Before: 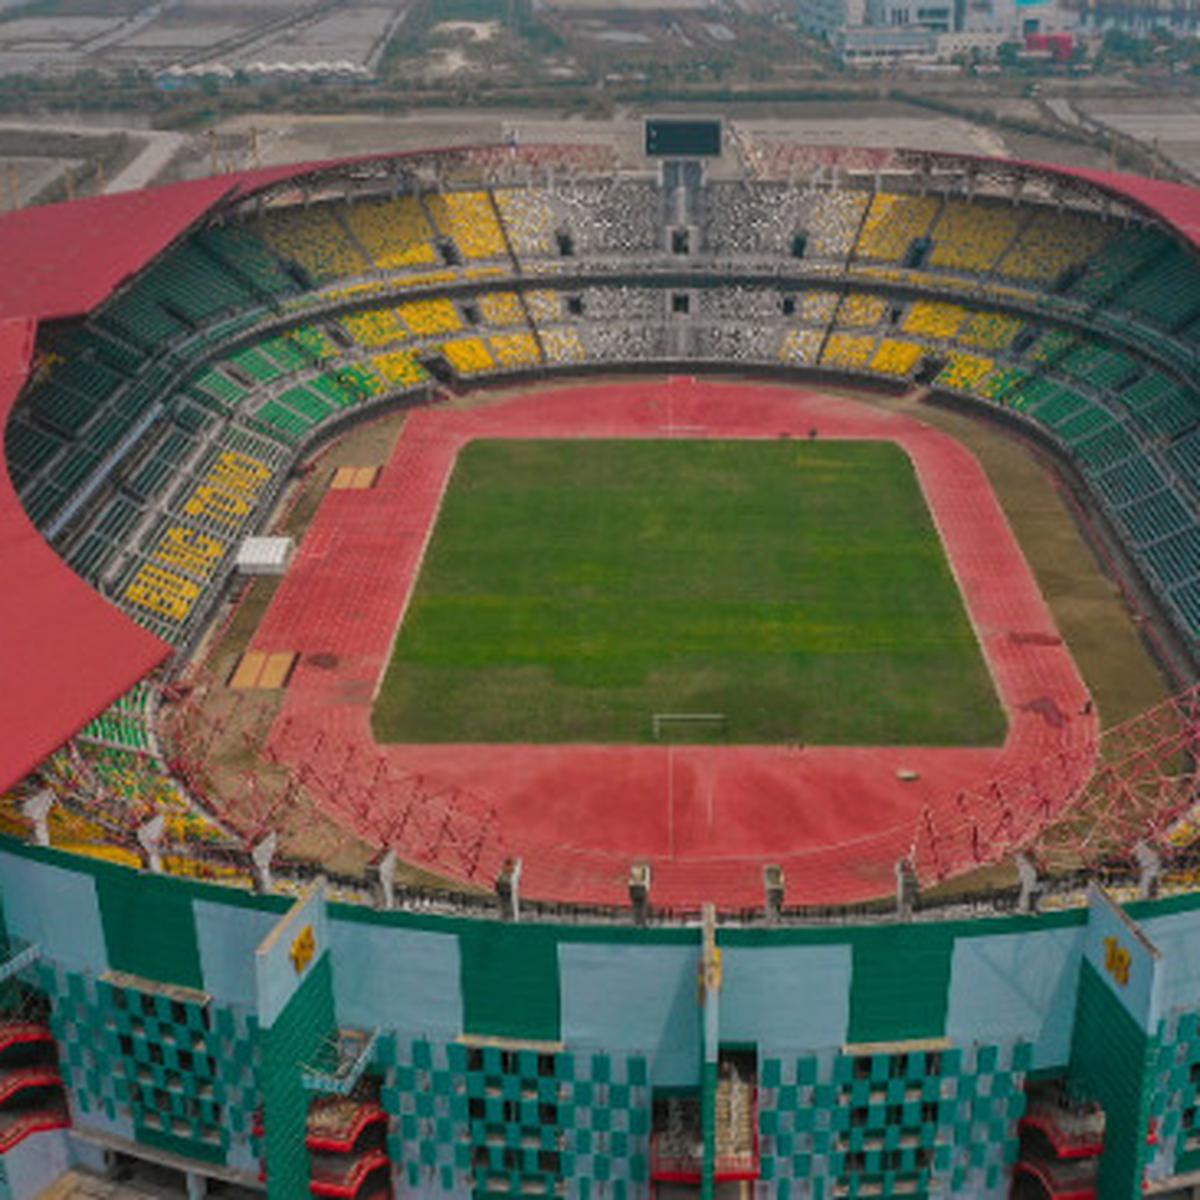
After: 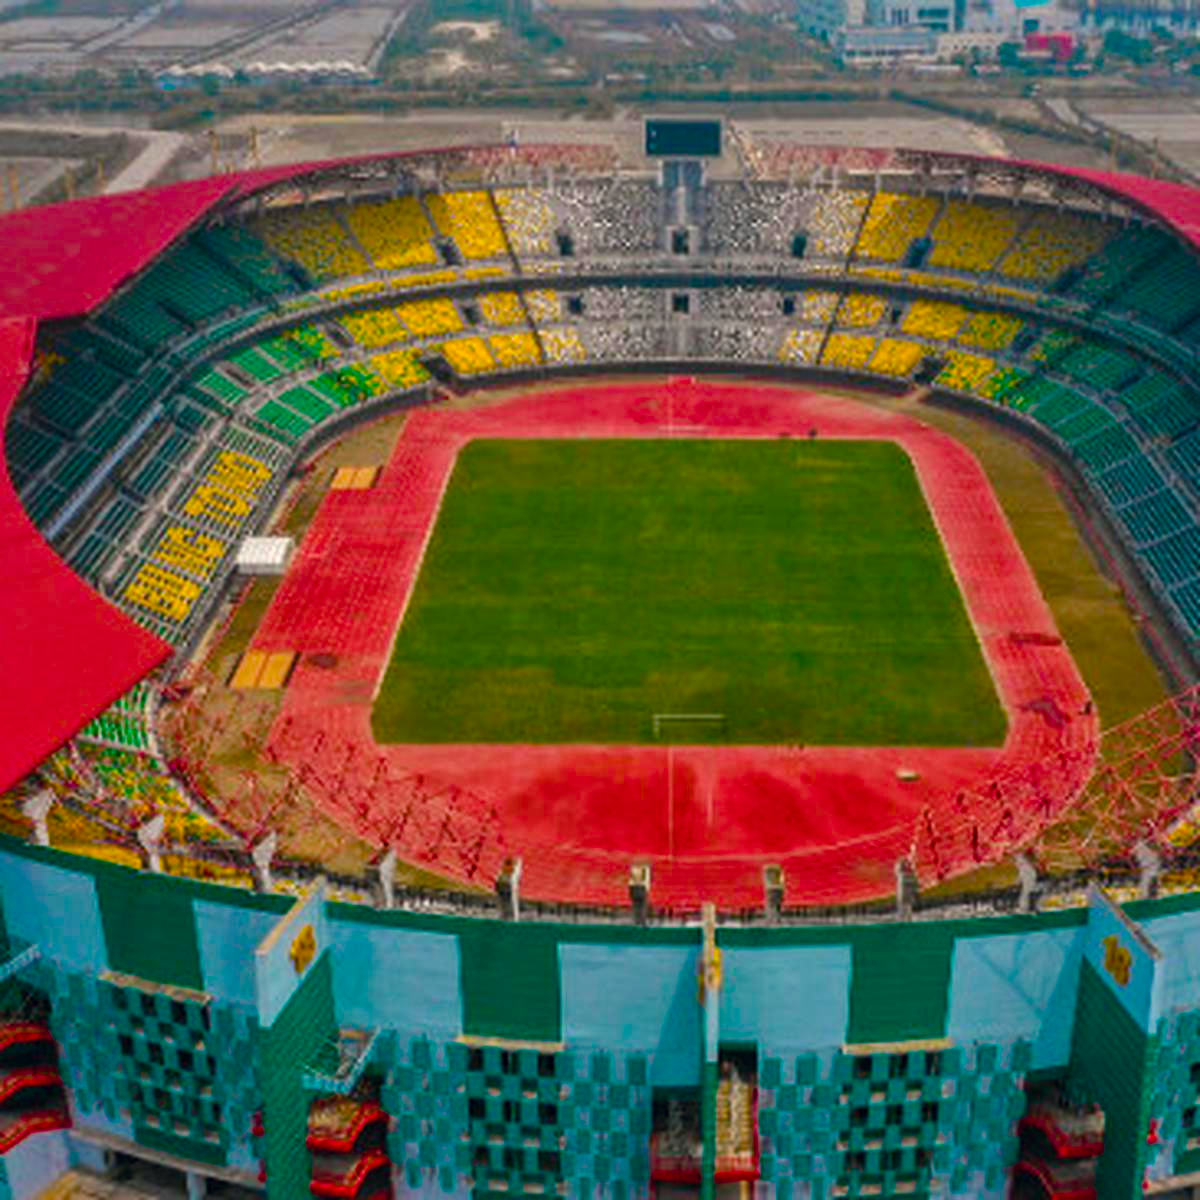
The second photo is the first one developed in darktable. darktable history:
color balance rgb: power › luminance -14.79%, perceptual saturation grading › global saturation 0.743%, perceptual saturation grading › mid-tones 6.378%, perceptual saturation grading › shadows 72.001%, global vibrance 50.385%
color correction: highlights a* 0.326, highlights b* 2.65, shadows a* -0.787, shadows b* -4.73
exposure: black level correction 0.001, exposure 0.499 EV, compensate exposure bias true, compensate highlight preservation false
